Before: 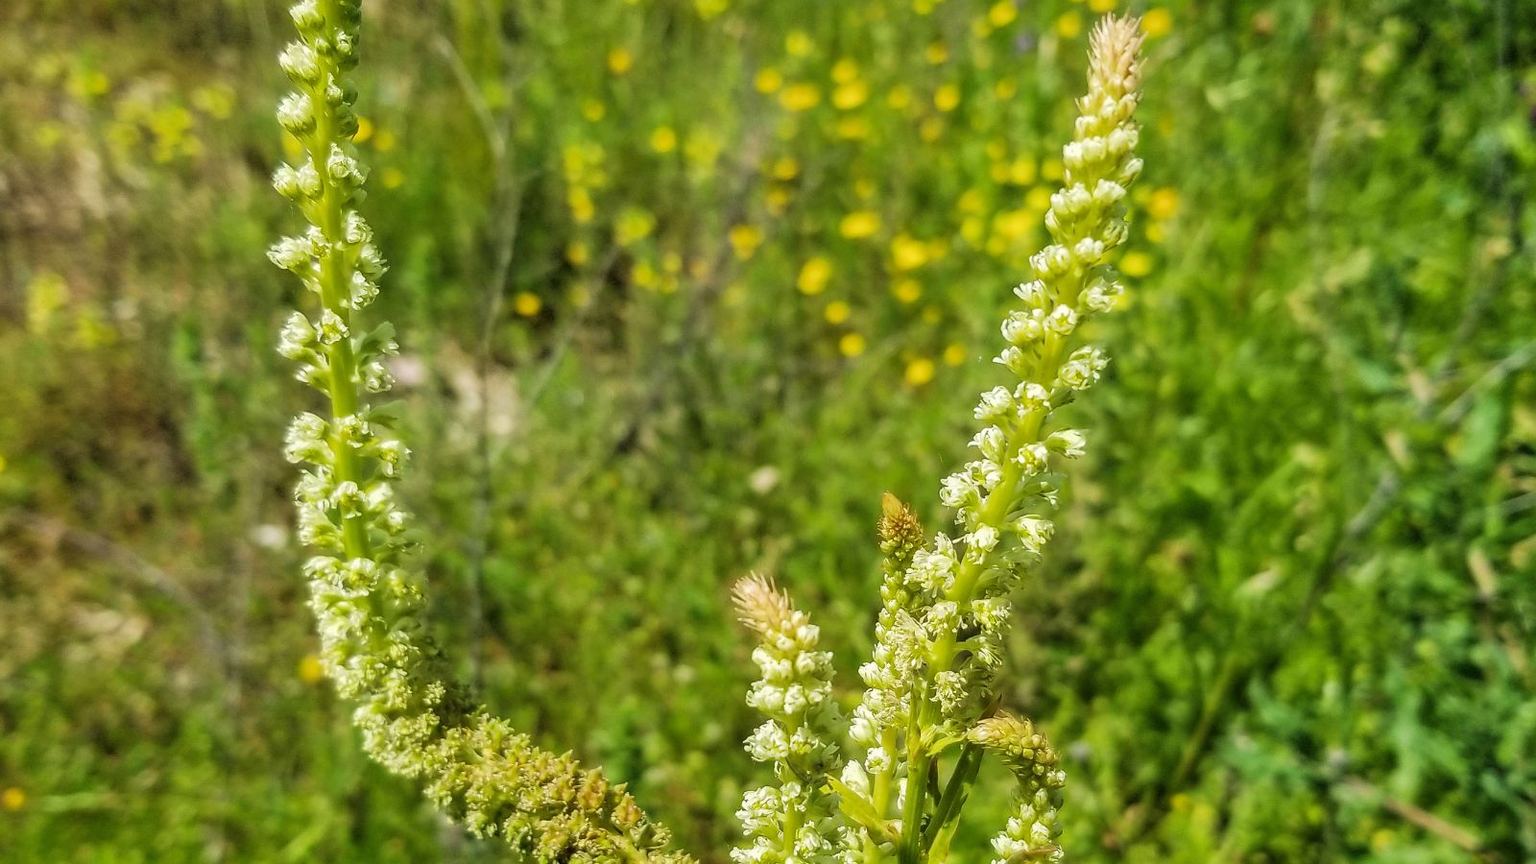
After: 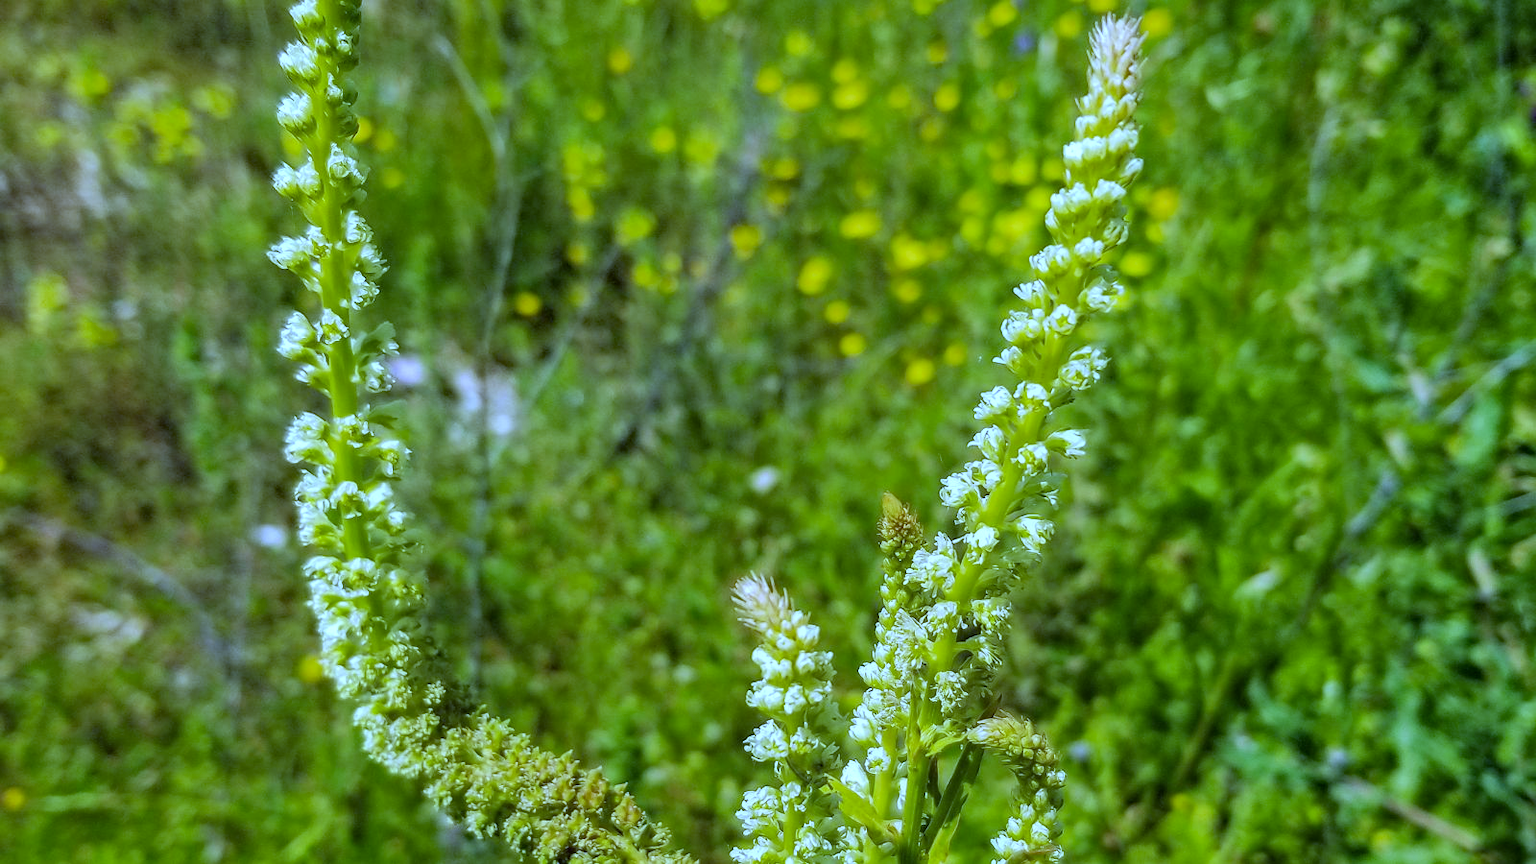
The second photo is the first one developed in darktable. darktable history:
haze removal: strength 0.29, distance 0.25, compatibility mode true, adaptive false
white balance: red 0.766, blue 1.537
